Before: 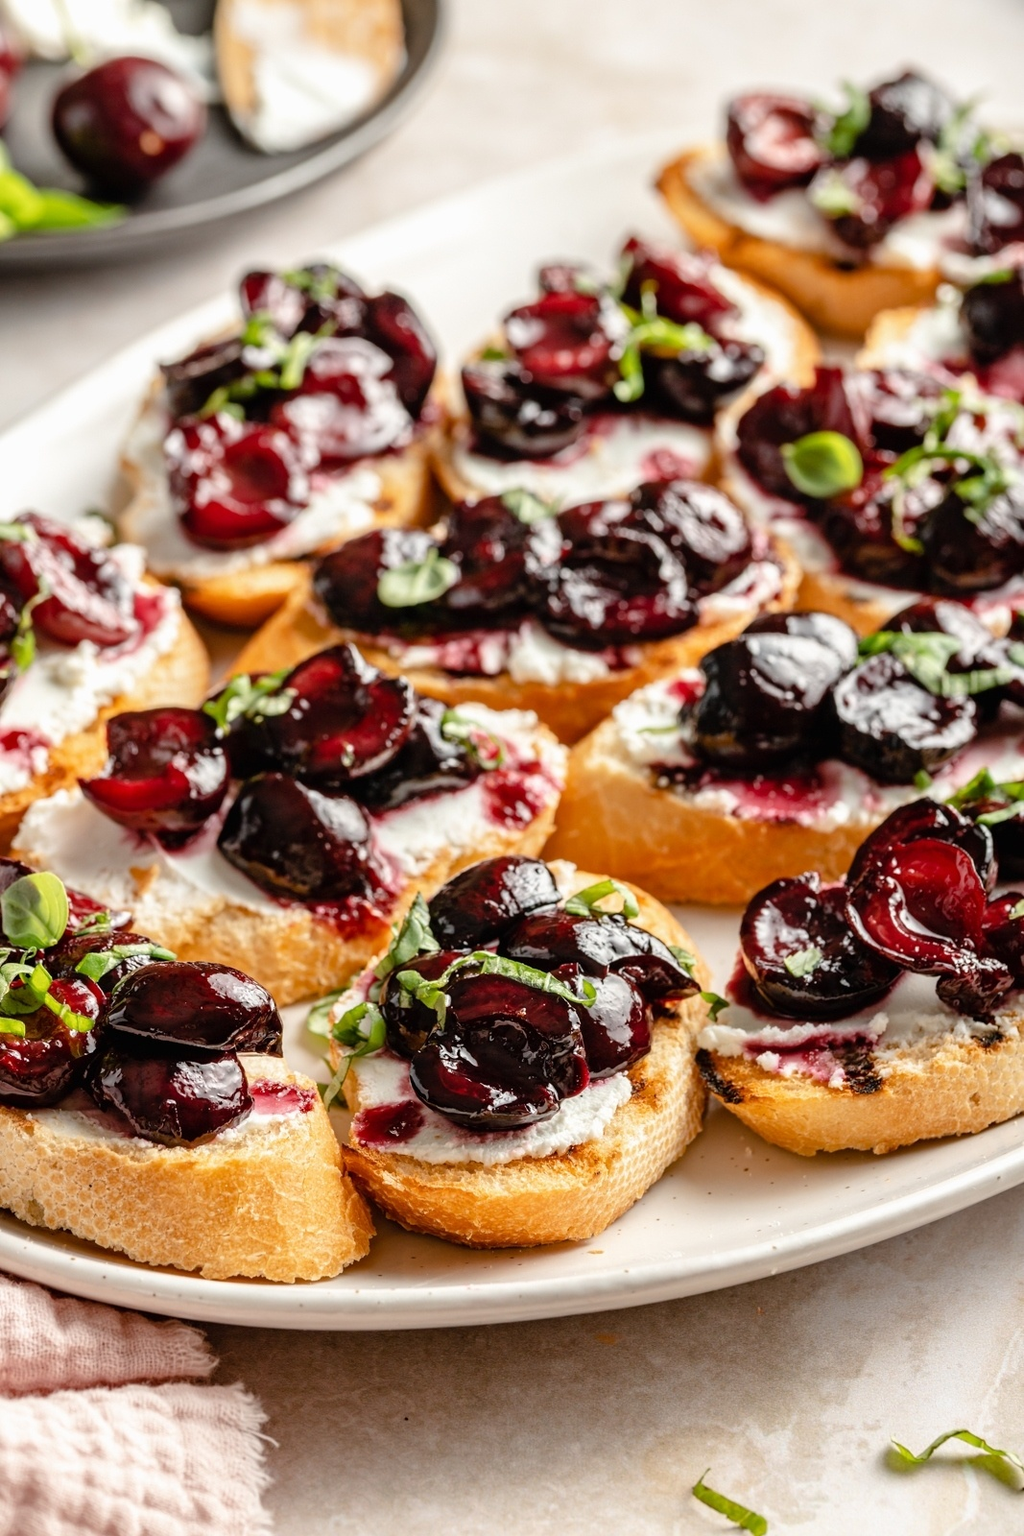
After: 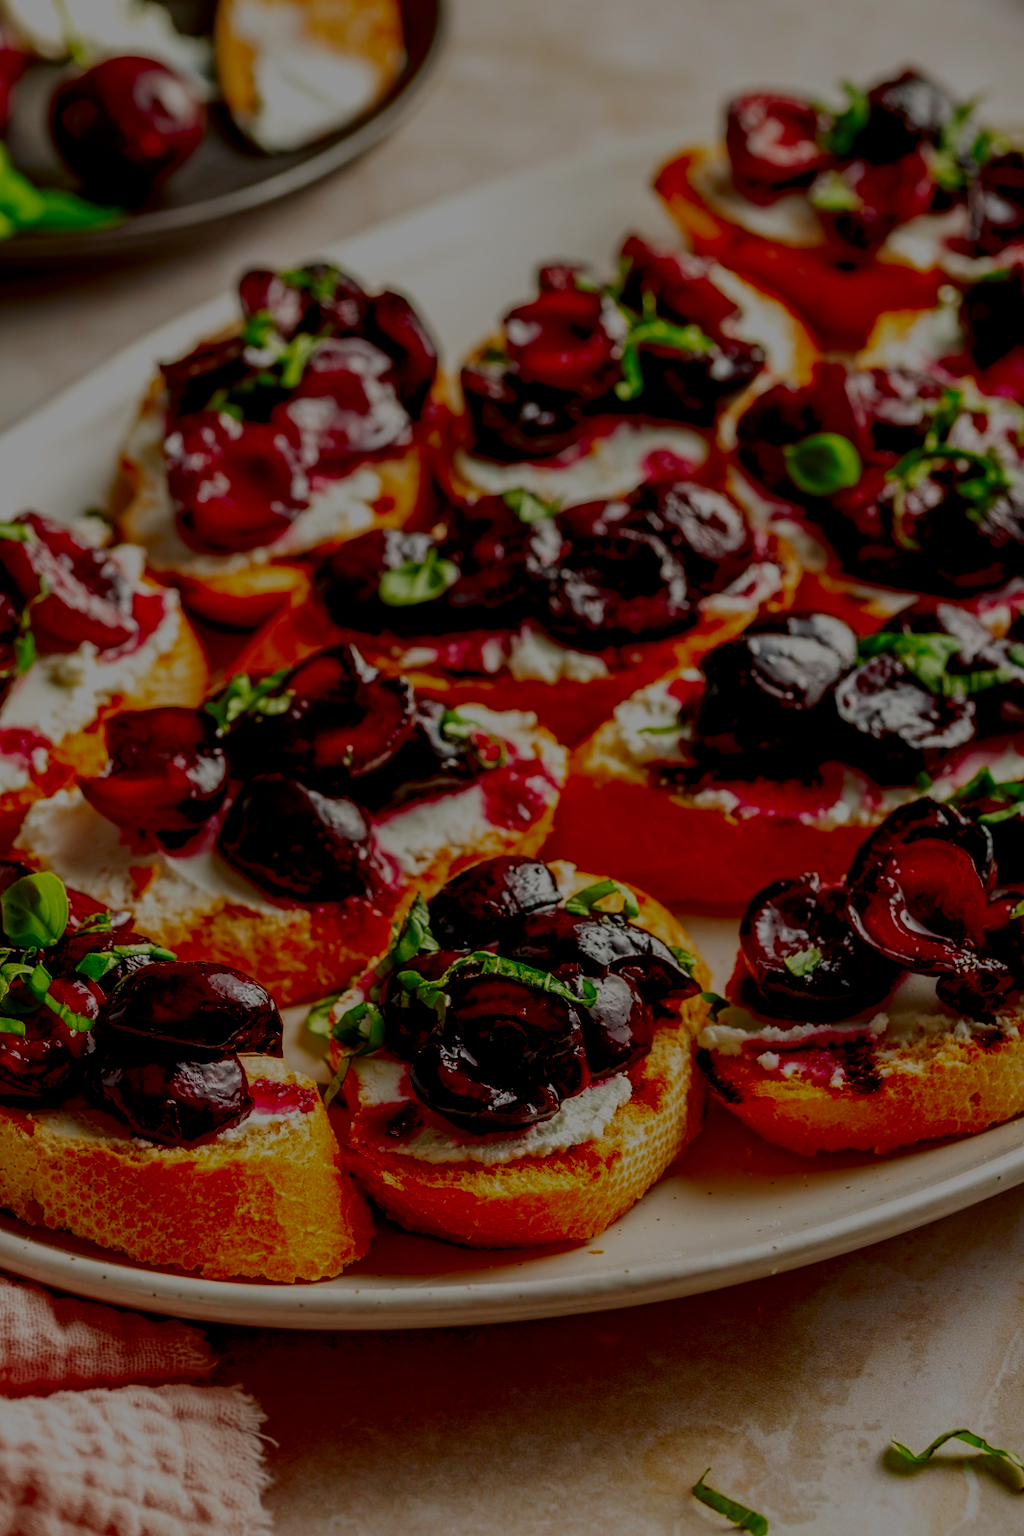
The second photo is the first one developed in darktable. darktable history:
filmic rgb: black relative exposure -4.2 EV, white relative exposure 5.1 EV, hardness 2.03, contrast 1.167
contrast brightness saturation: brightness -0.998, saturation 0.994
